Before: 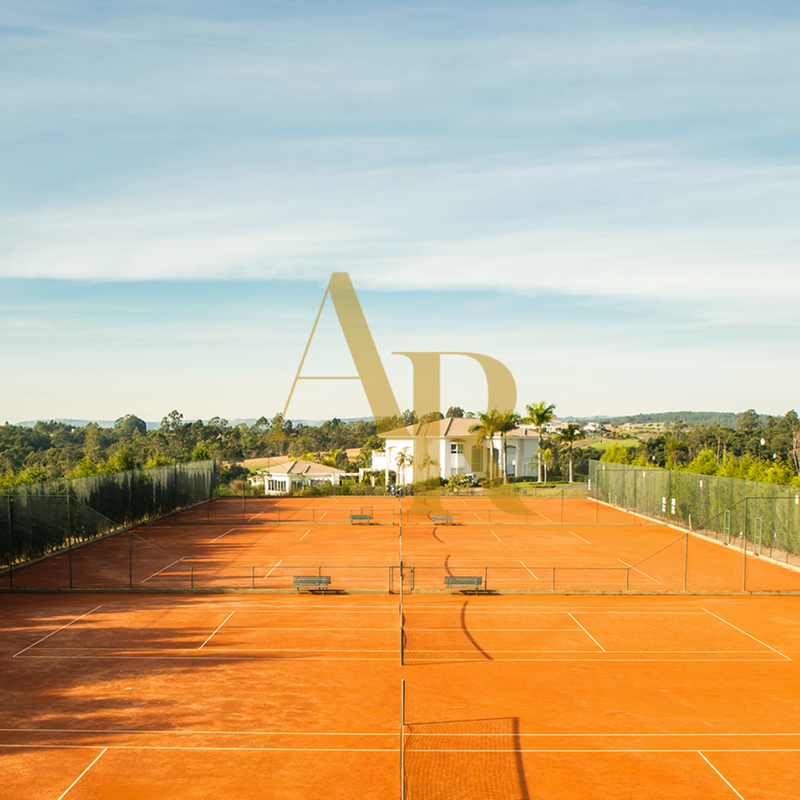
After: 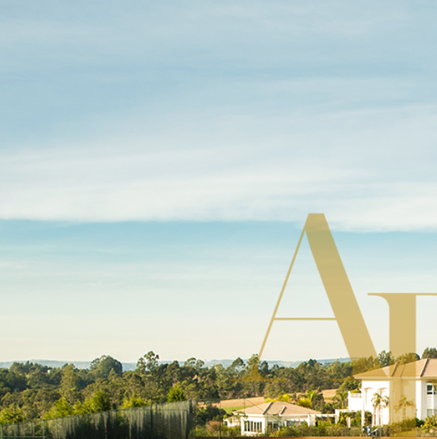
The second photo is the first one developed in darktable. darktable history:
crop and rotate: left 3.047%, top 7.509%, right 42.236%, bottom 37.598%
